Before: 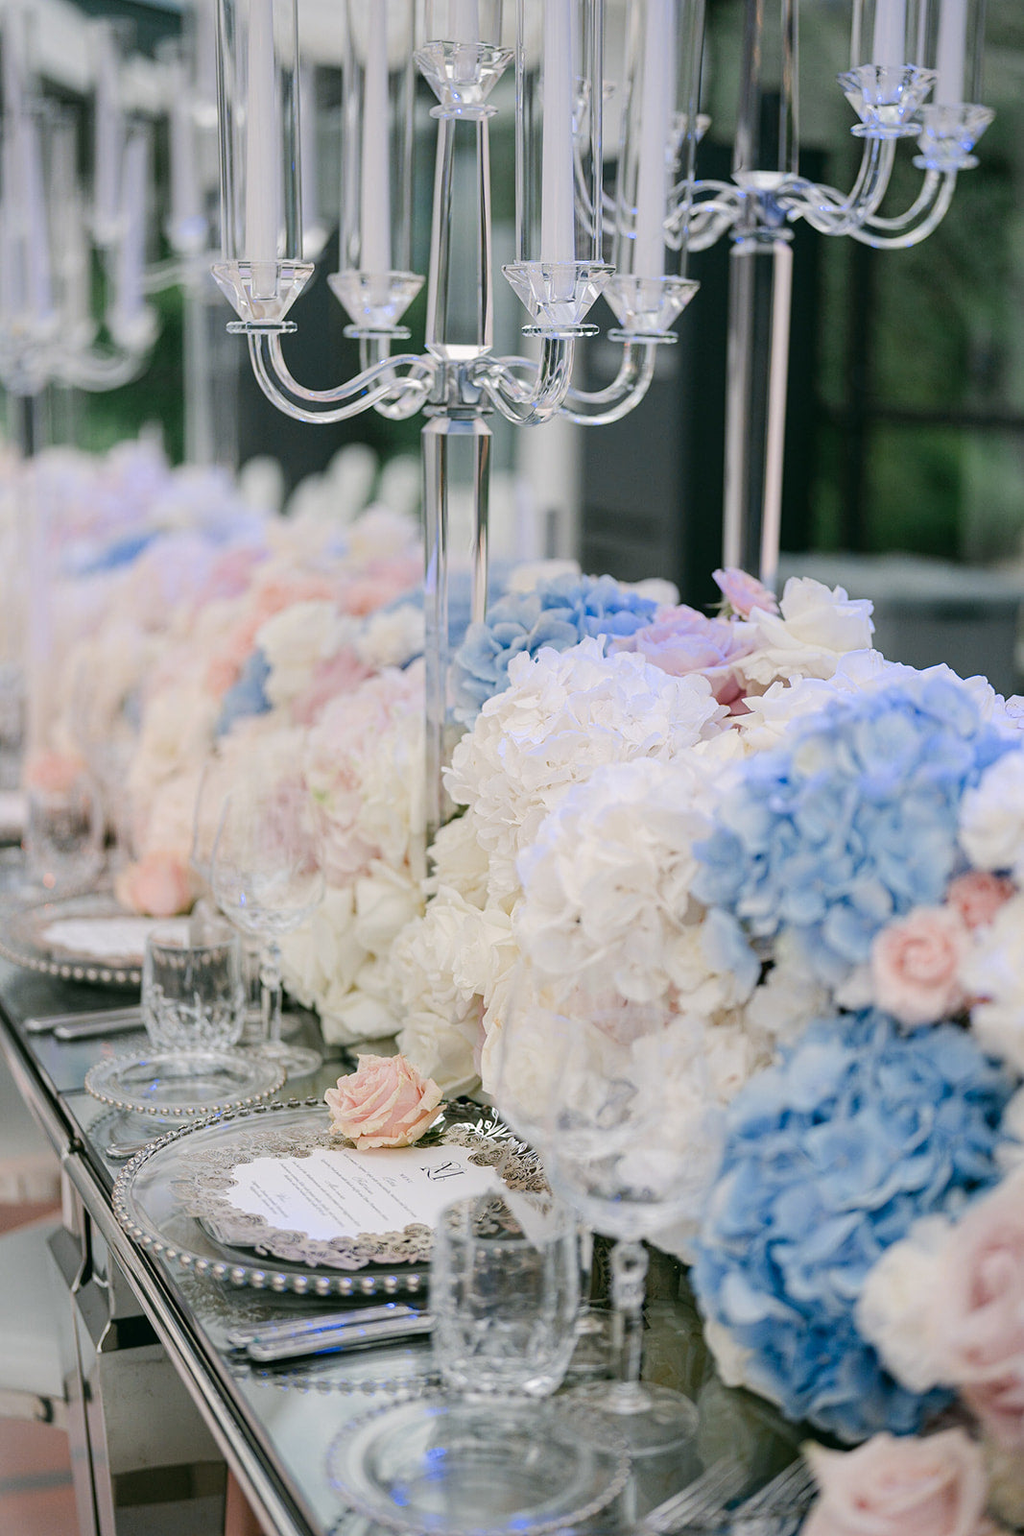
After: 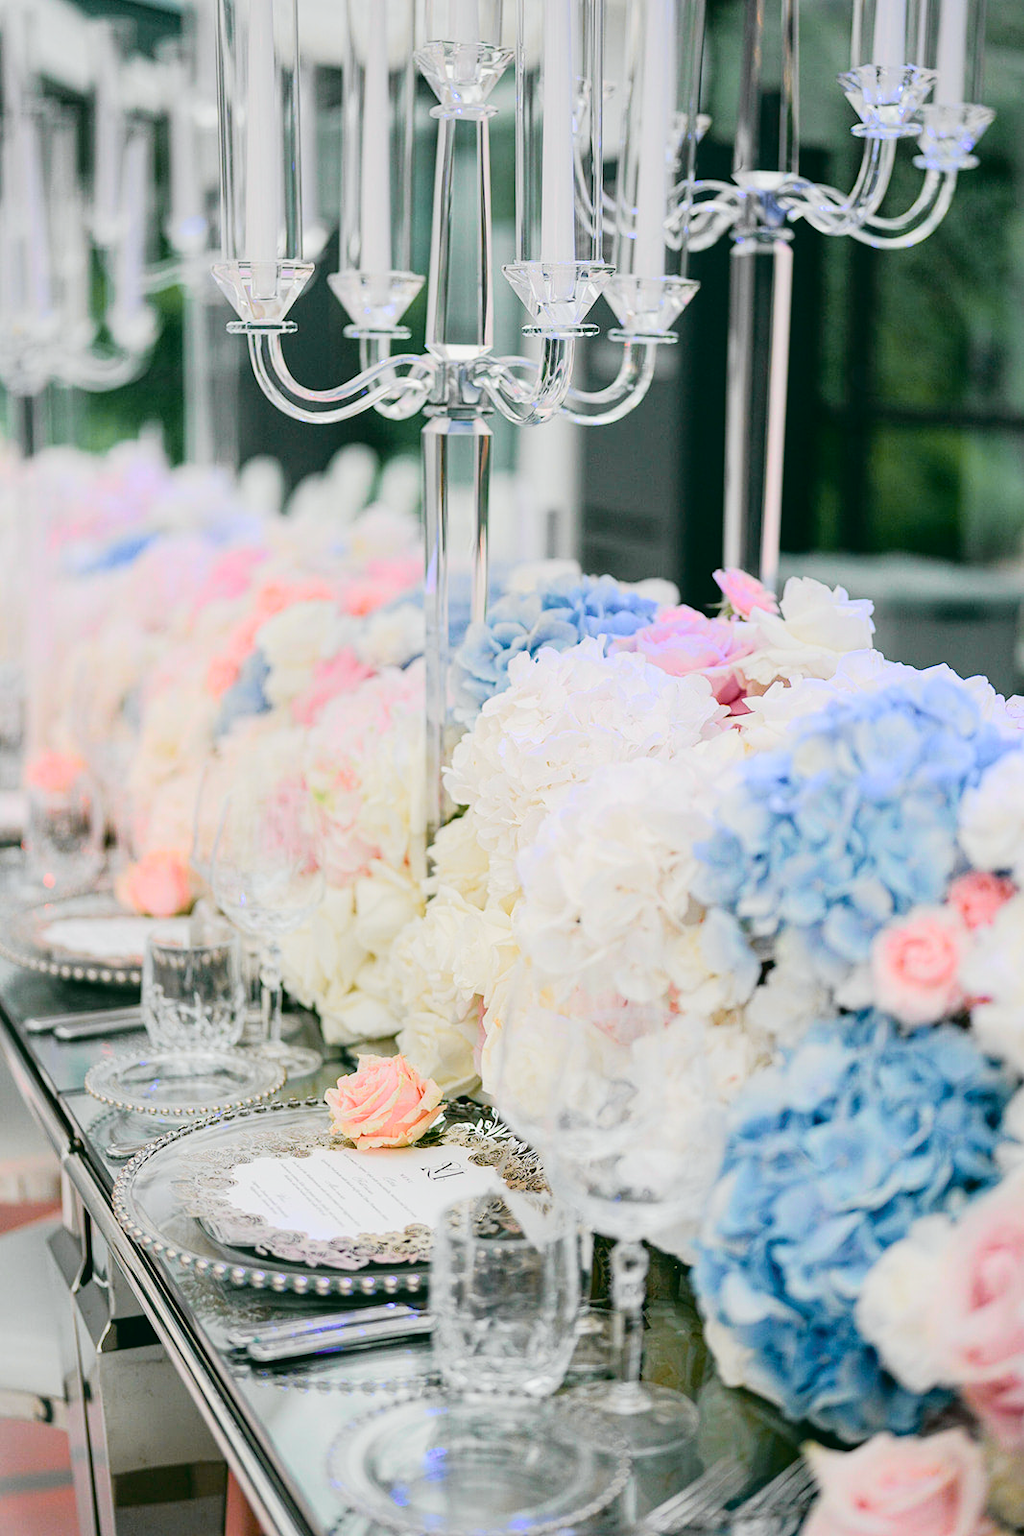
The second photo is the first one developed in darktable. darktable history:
tone curve: curves: ch0 [(0, 0.012) (0.144, 0.137) (0.326, 0.386) (0.489, 0.573) (0.656, 0.763) (0.849, 0.902) (1, 0.974)]; ch1 [(0, 0) (0.366, 0.367) (0.475, 0.453) (0.494, 0.493) (0.504, 0.497) (0.544, 0.579) (0.562, 0.619) (0.622, 0.694) (1, 1)]; ch2 [(0, 0) (0.333, 0.346) (0.375, 0.375) (0.424, 0.43) (0.476, 0.492) (0.502, 0.503) (0.533, 0.541) (0.572, 0.615) (0.605, 0.656) (0.641, 0.709) (1, 1)], color space Lab, independent channels, preserve colors none
